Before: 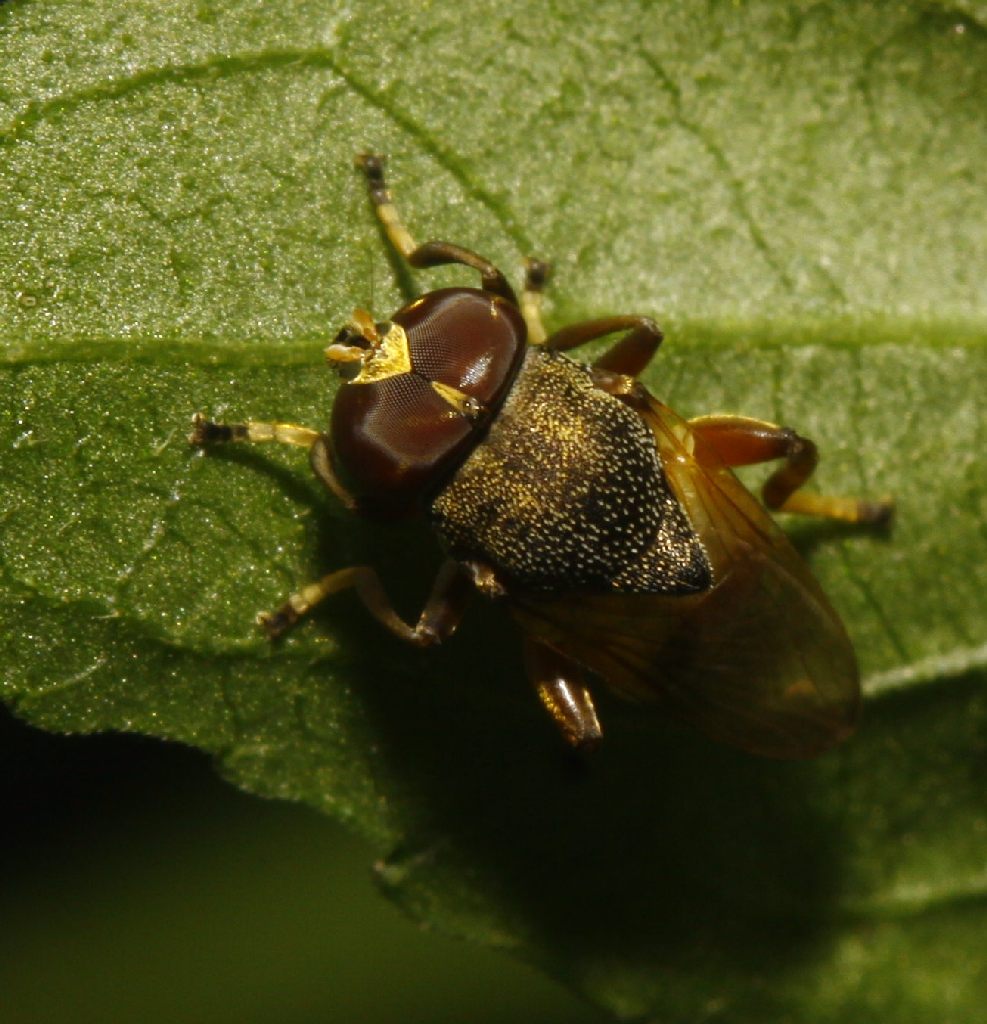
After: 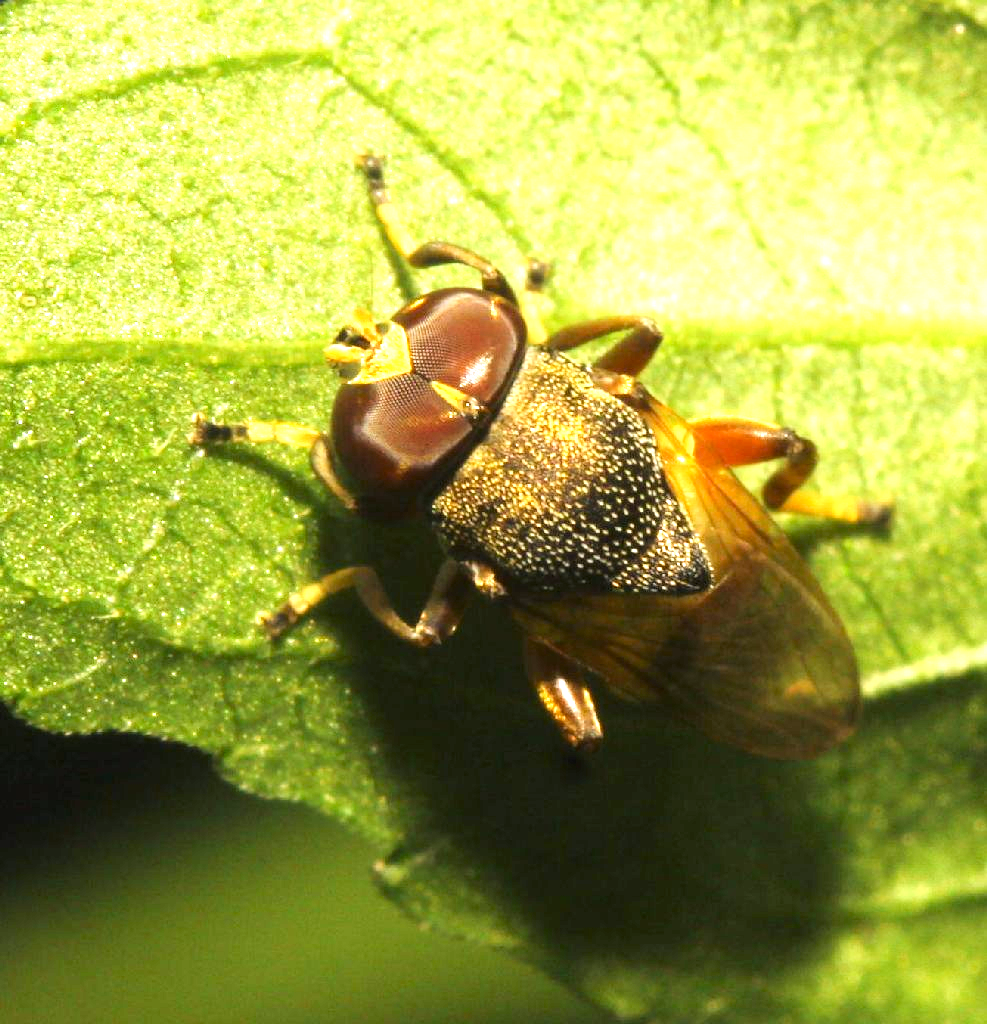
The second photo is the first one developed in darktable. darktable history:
exposure: exposure 2.003 EV, compensate highlight preservation false
tone curve: curves: ch0 [(0, 0) (0.004, 0.001) (0.133, 0.112) (0.325, 0.362) (0.832, 0.893) (1, 1)], color space Lab, linked channels, preserve colors none
